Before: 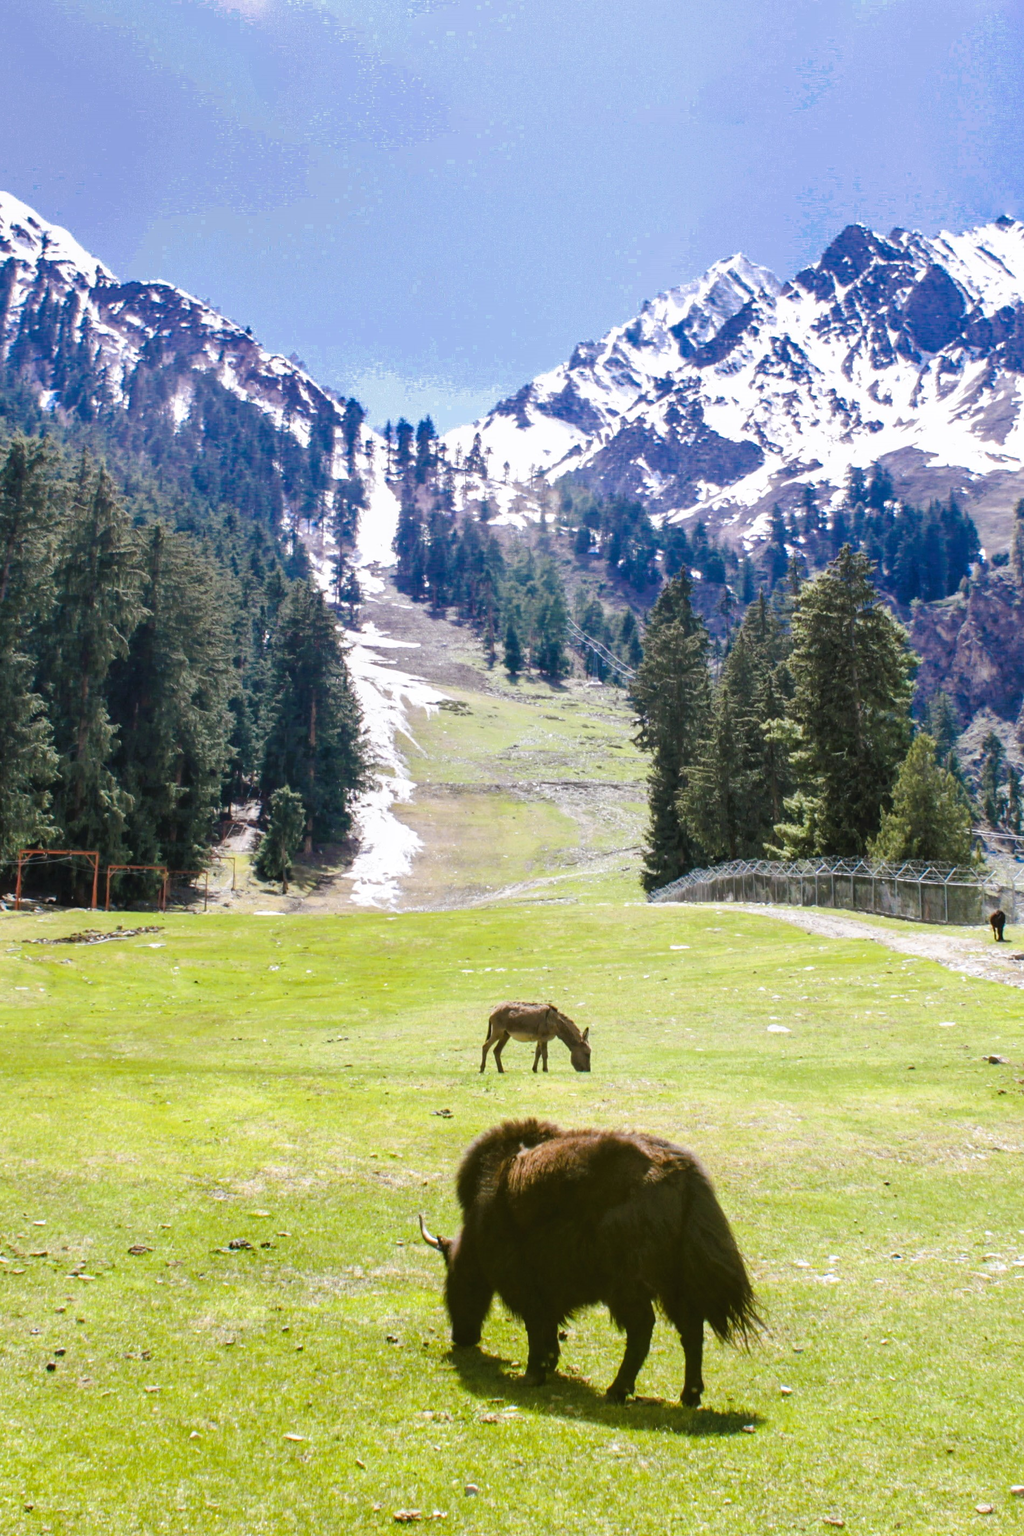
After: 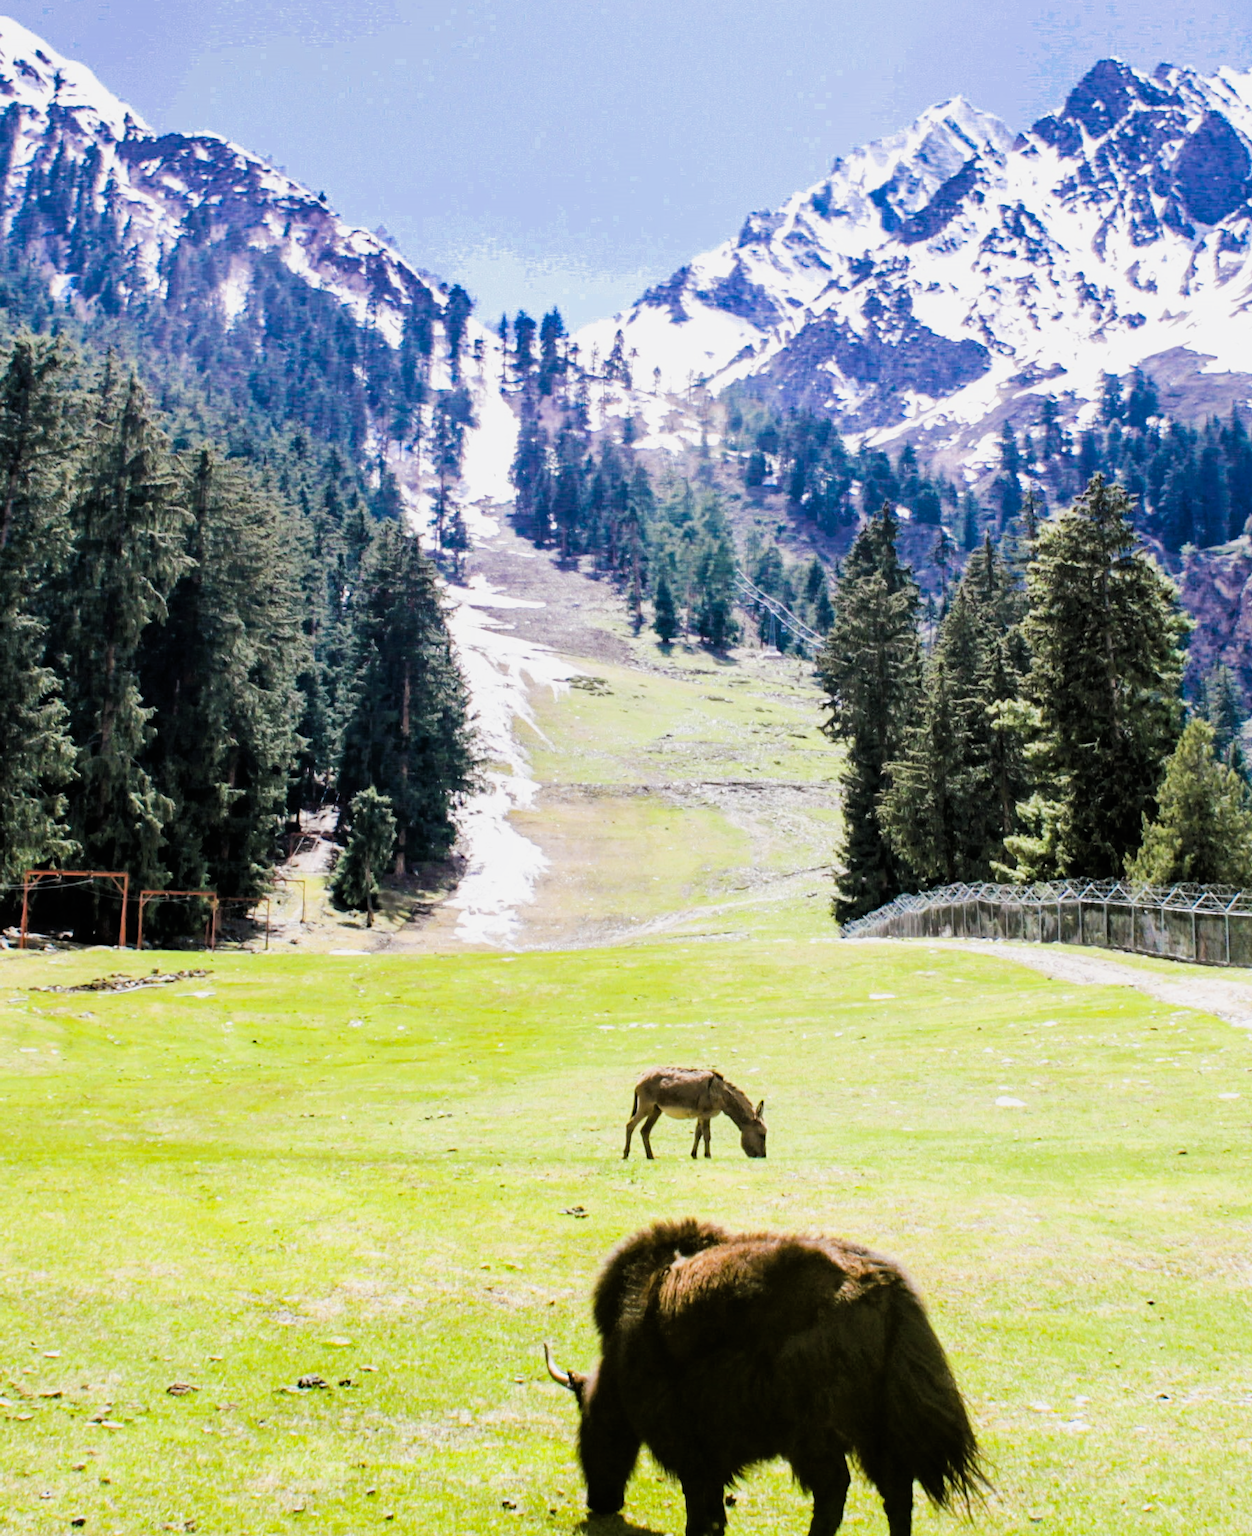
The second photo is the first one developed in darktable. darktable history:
crop and rotate: angle 0.03°, top 11.643%, right 5.651%, bottom 11.189%
exposure: black level correction -0.002, exposure 0.54 EV, compensate highlight preservation false
haze removal: compatibility mode true, adaptive false
filmic rgb: black relative exposure -5 EV, hardness 2.88, contrast 1.3, highlights saturation mix -30%
